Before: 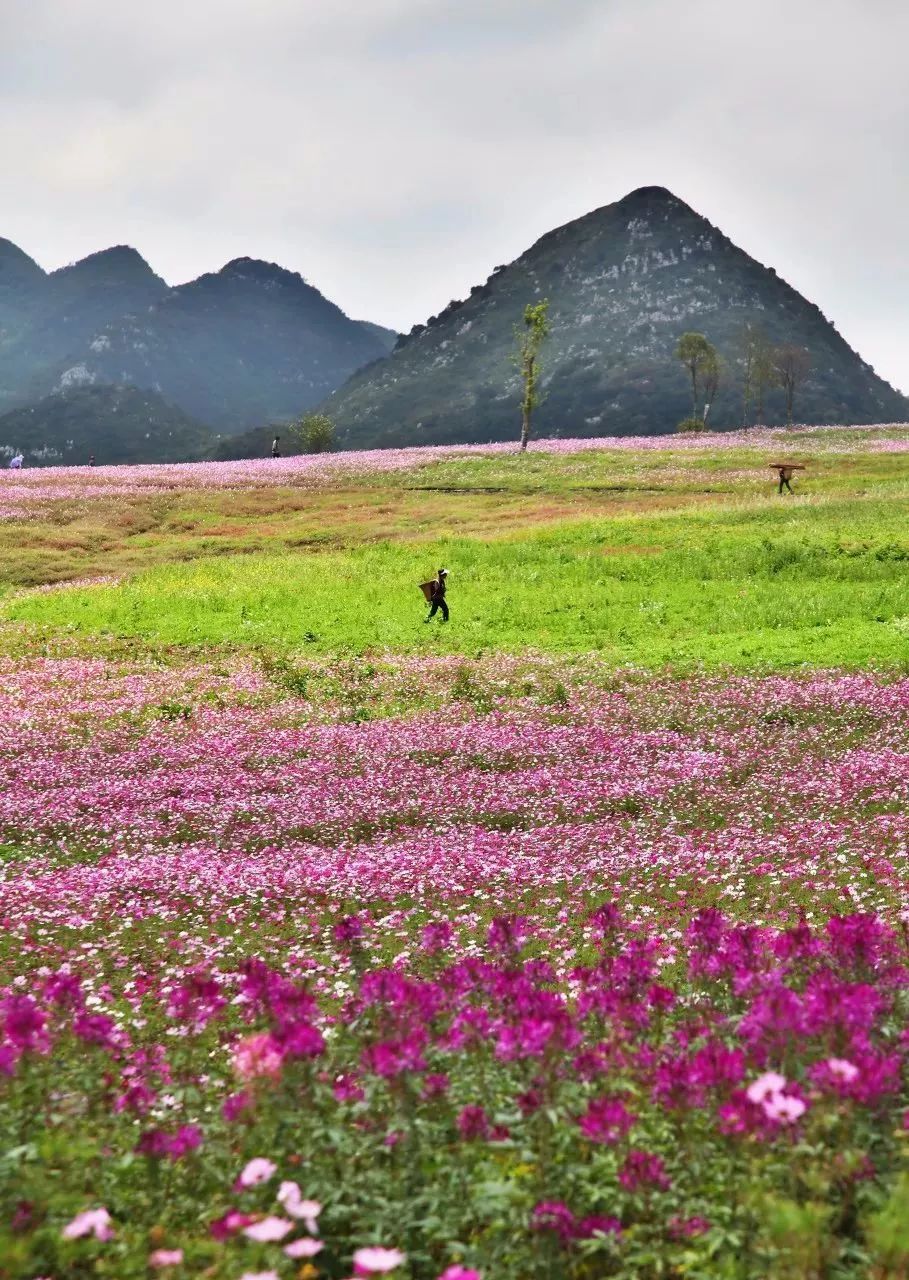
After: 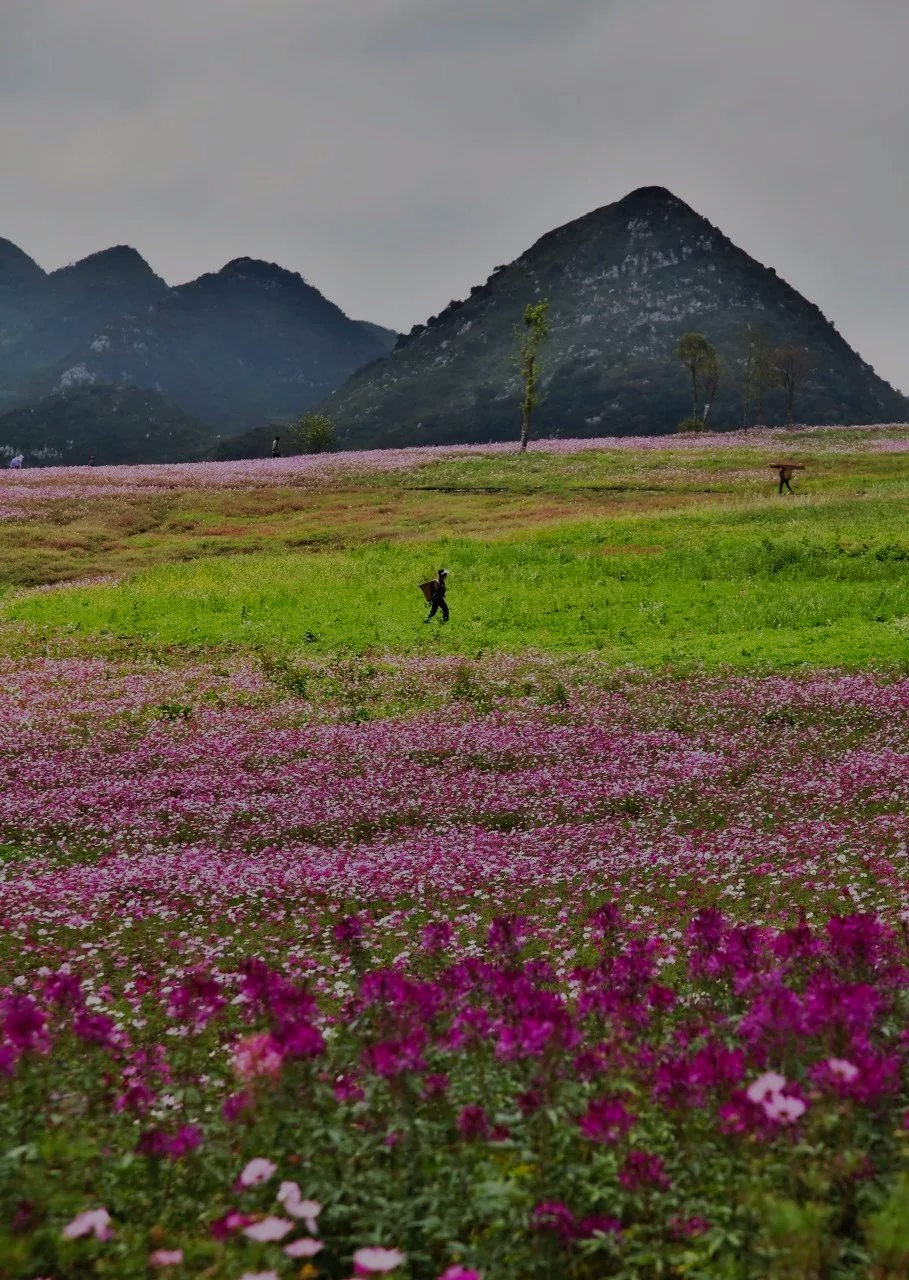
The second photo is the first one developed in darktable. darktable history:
tone curve: curves: ch0 [(0, 0) (0.003, 0.003) (0.011, 0.014) (0.025, 0.031) (0.044, 0.055) (0.069, 0.086) (0.1, 0.124) (0.136, 0.168) (0.177, 0.22) (0.224, 0.278) (0.277, 0.344) (0.335, 0.426) (0.399, 0.515) (0.468, 0.597) (0.543, 0.672) (0.623, 0.746) (0.709, 0.815) (0.801, 0.881) (0.898, 0.939) (1, 1)], preserve colors none
exposure: exposure -2.033 EV, compensate highlight preservation false
